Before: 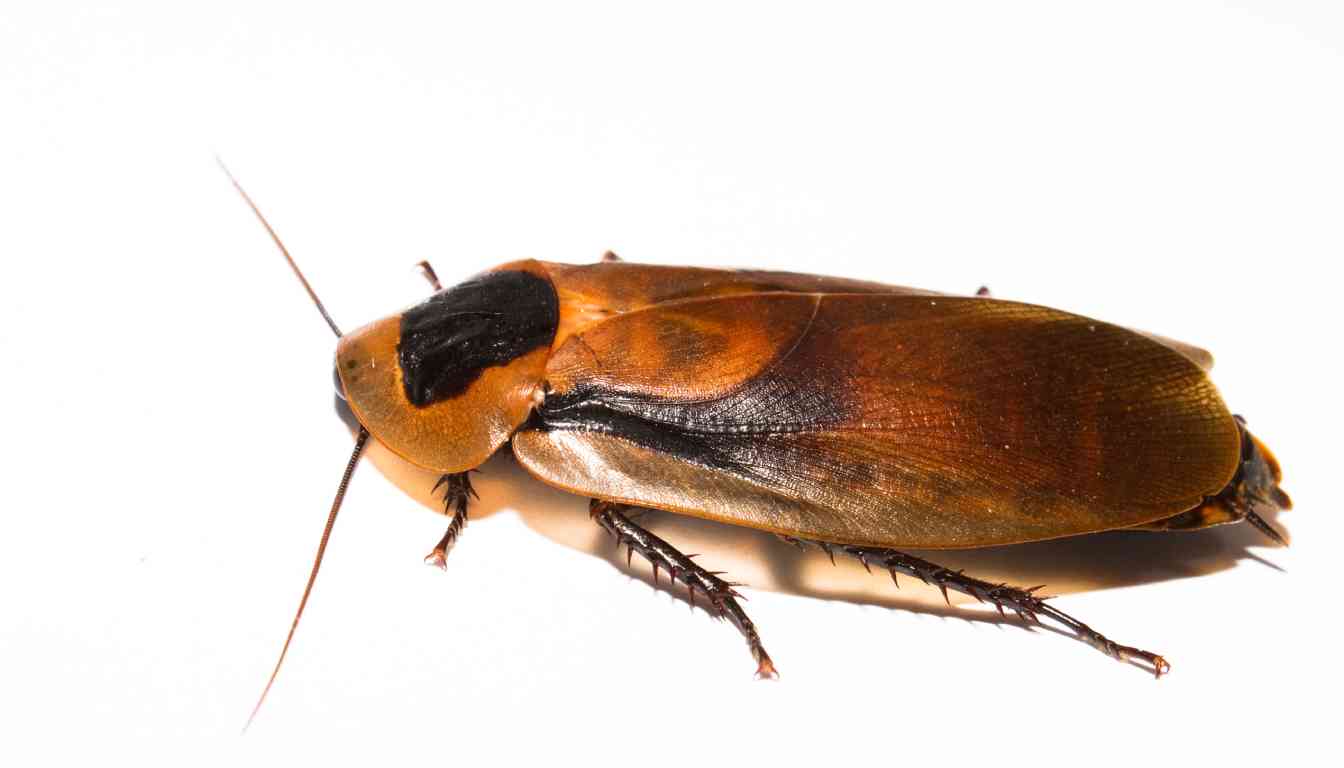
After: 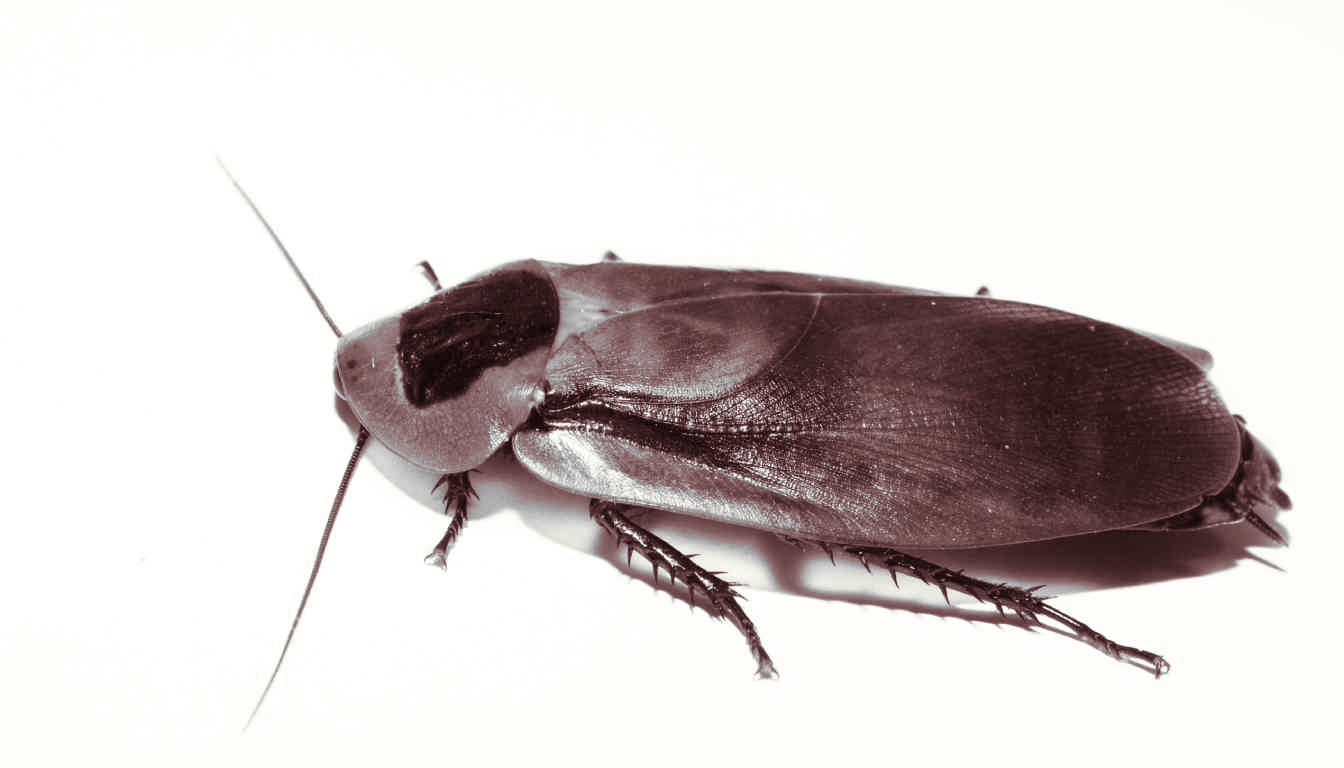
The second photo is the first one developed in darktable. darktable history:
monochrome: on, module defaults
split-toning: on, module defaults
